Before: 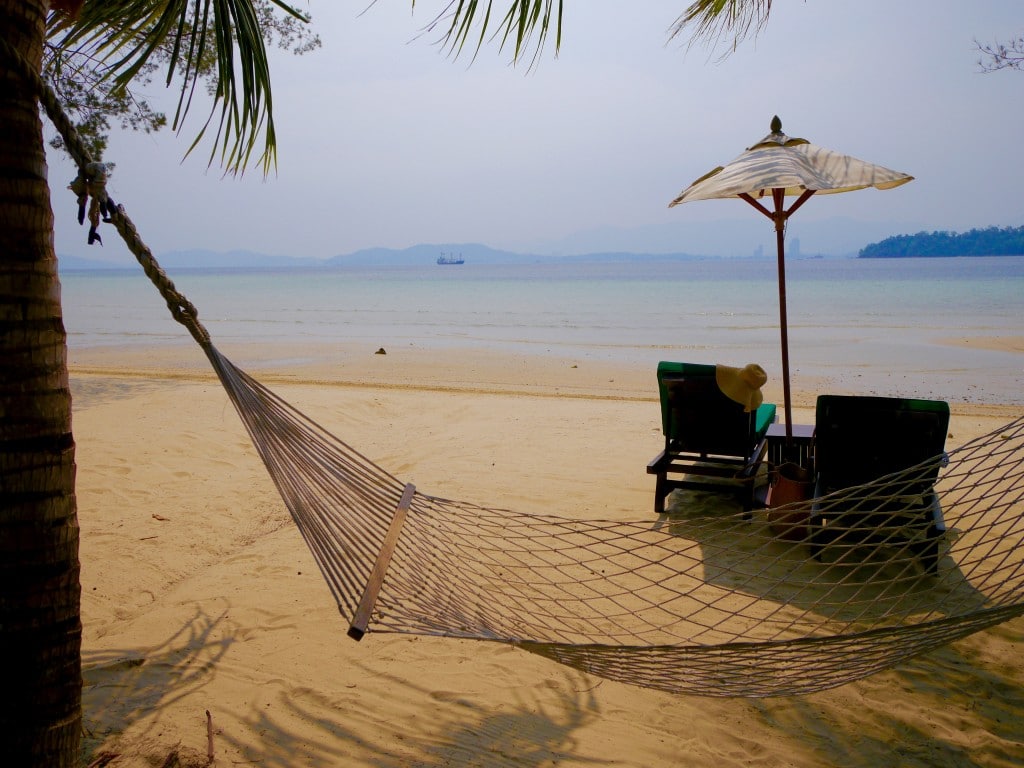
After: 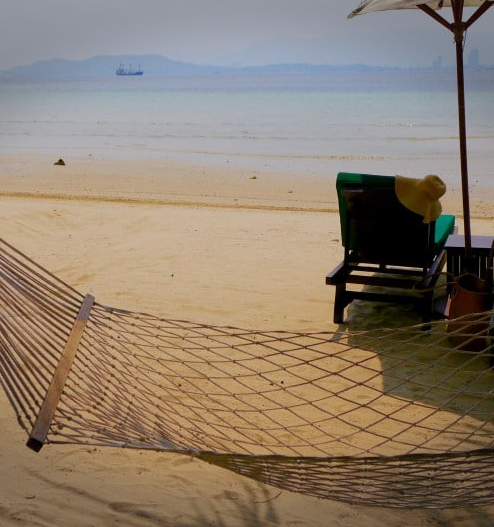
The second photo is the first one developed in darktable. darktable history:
crop: left 31.379%, top 24.658%, right 20.326%, bottom 6.628%
vignetting: fall-off start 100%, brightness -0.406, saturation -0.3, width/height ratio 1.324, dithering 8-bit output, unbound false
white balance: emerald 1
